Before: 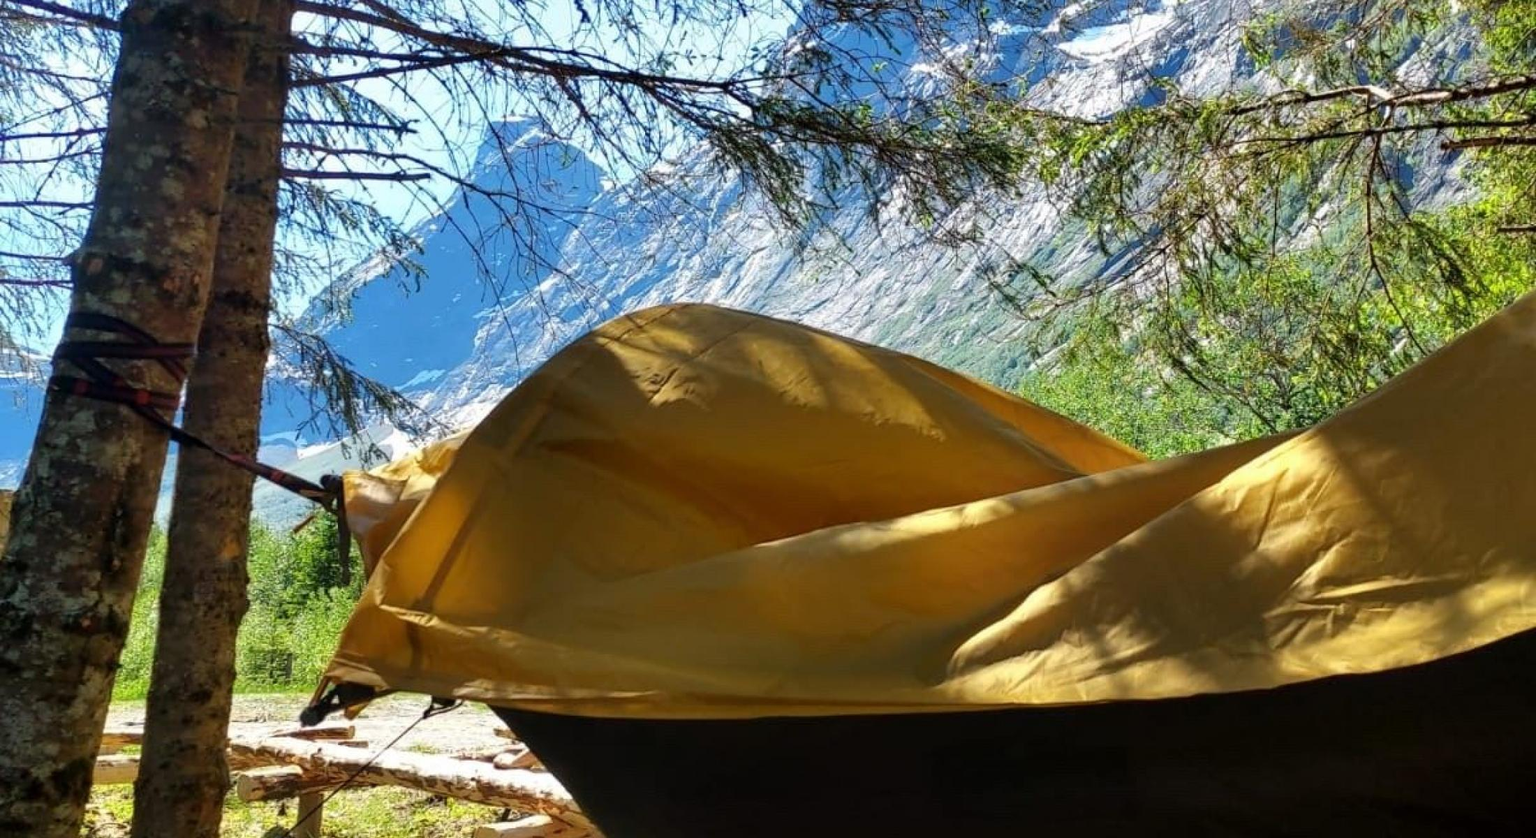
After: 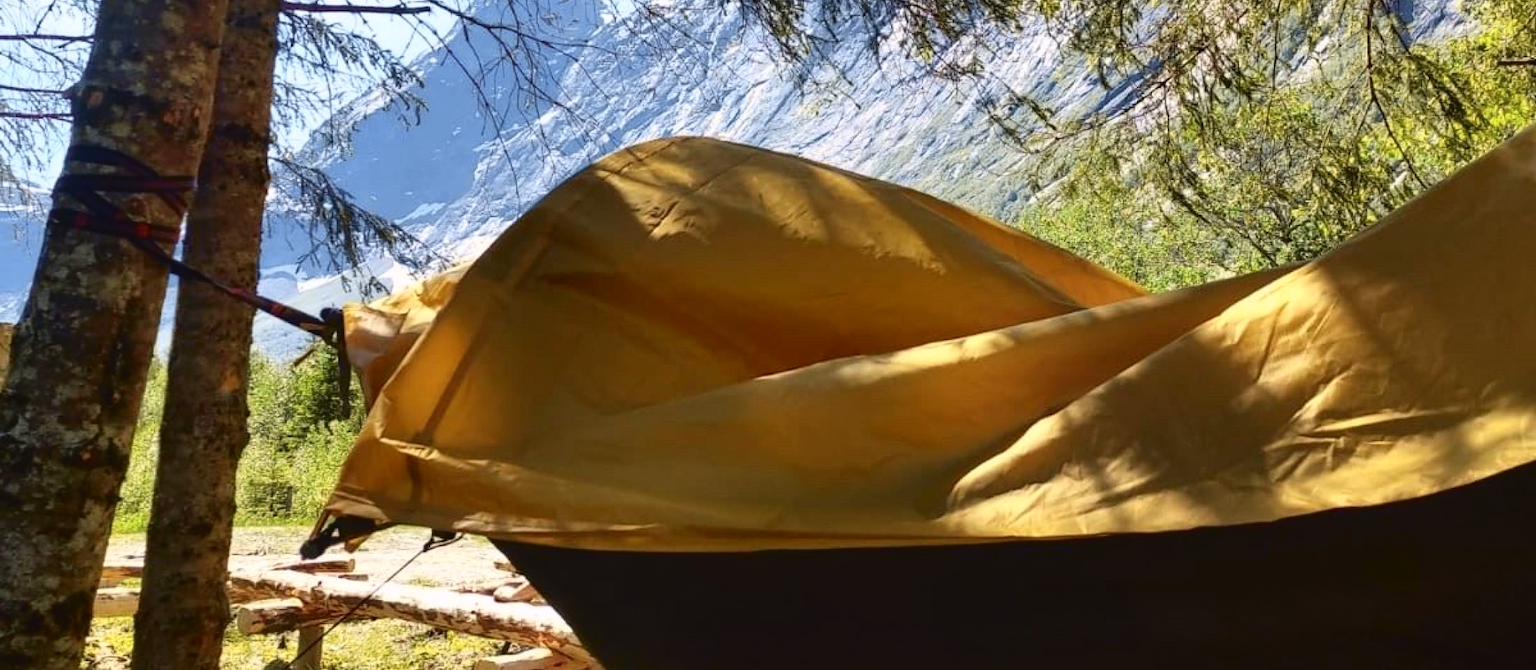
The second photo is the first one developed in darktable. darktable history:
crop and rotate: top 19.998%
tone curve: curves: ch0 [(0, 0.036) (0.119, 0.115) (0.461, 0.479) (0.715, 0.767) (0.817, 0.865) (1, 0.998)]; ch1 [(0, 0) (0.377, 0.416) (0.44, 0.478) (0.487, 0.498) (0.514, 0.525) (0.538, 0.552) (0.67, 0.688) (1, 1)]; ch2 [(0, 0) (0.38, 0.405) (0.463, 0.445) (0.492, 0.486) (0.524, 0.541) (0.578, 0.59) (0.653, 0.658) (1, 1)], color space Lab, independent channels, preserve colors none
